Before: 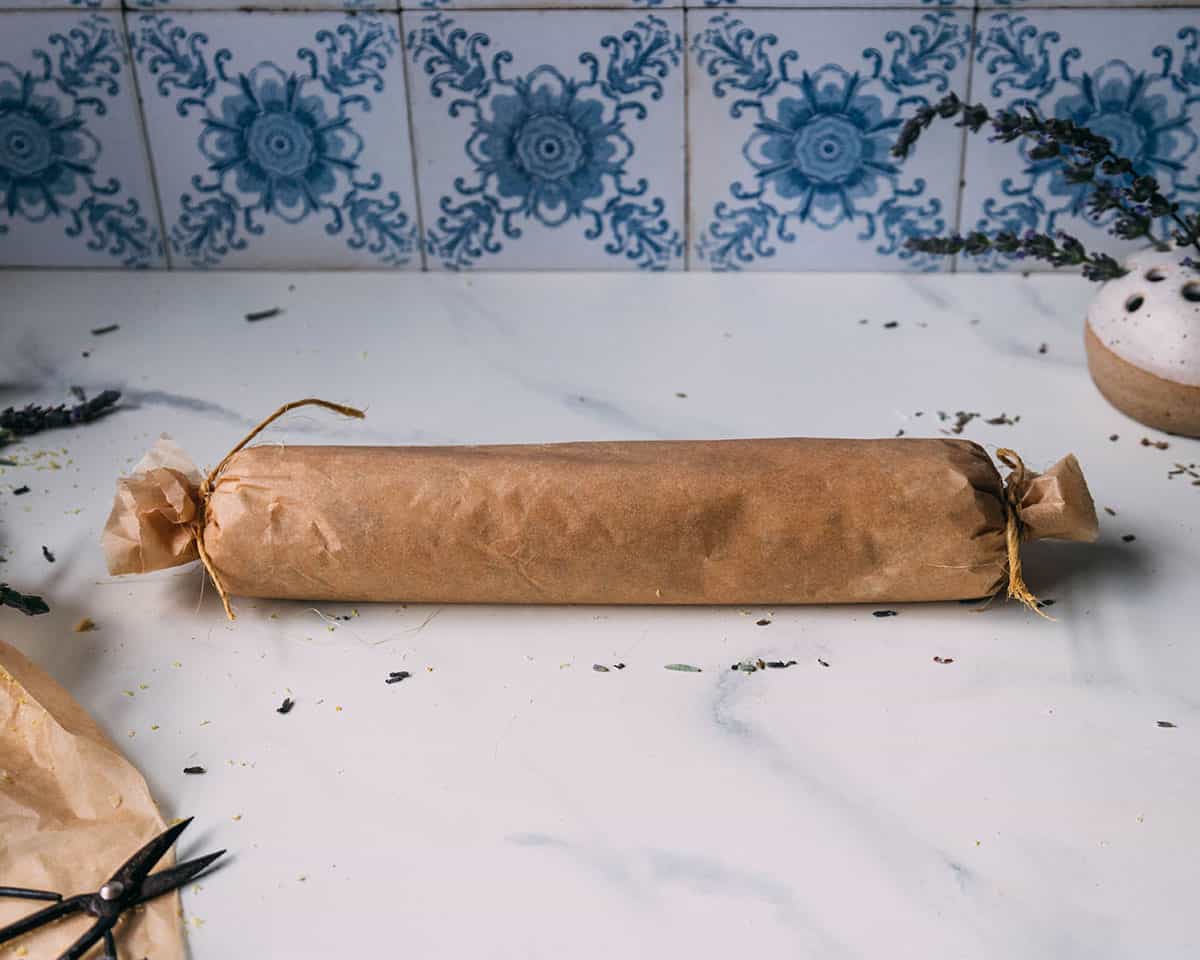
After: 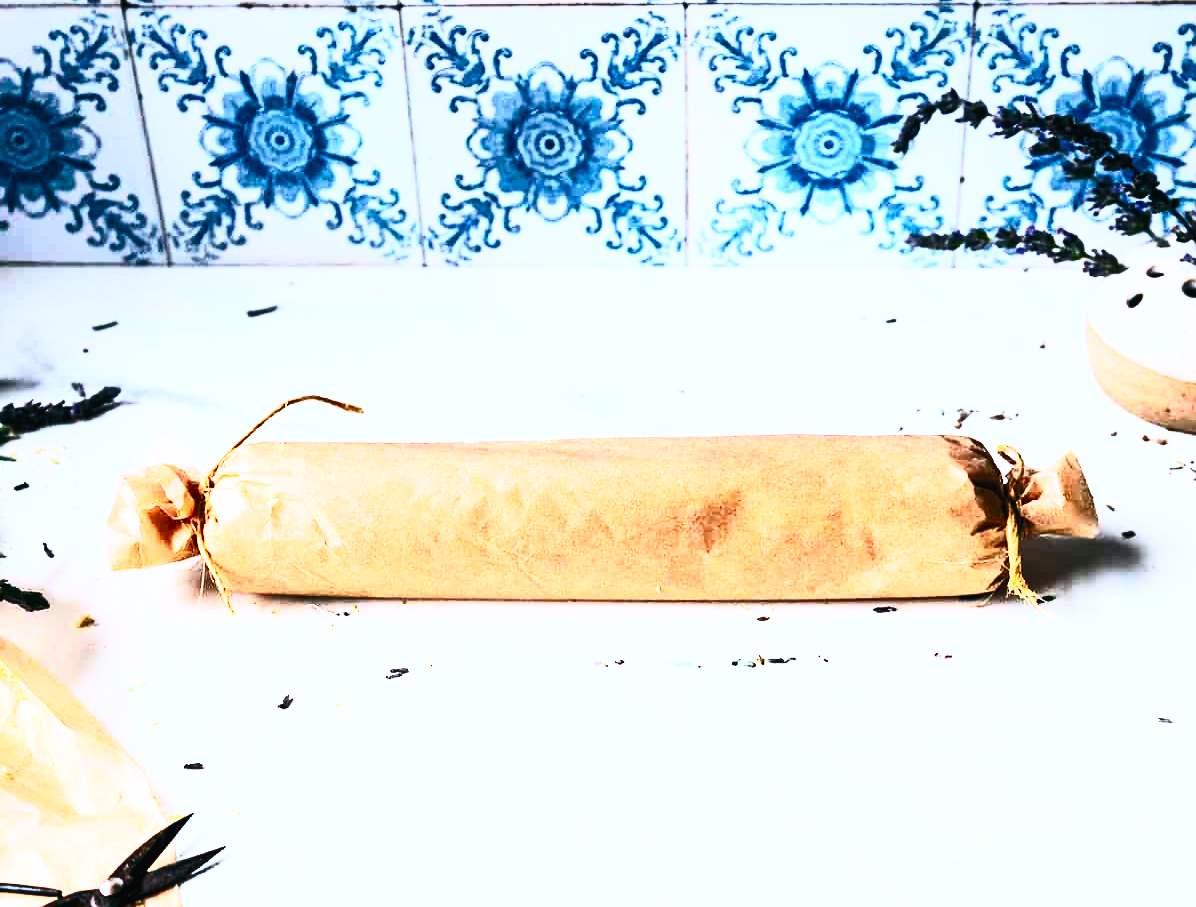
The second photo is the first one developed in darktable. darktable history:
levels: black 8.55%
base curve: curves: ch0 [(0, 0) (0.007, 0.004) (0.027, 0.03) (0.046, 0.07) (0.207, 0.54) (0.442, 0.872) (0.673, 0.972) (1, 1)], preserve colors none
contrast brightness saturation: contrast 0.634, brightness 0.343, saturation 0.147
crop: top 0.457%, right 0.258%, bottom 5.01%
color correction: highlights a* -0.777, highlights b* -8.52
